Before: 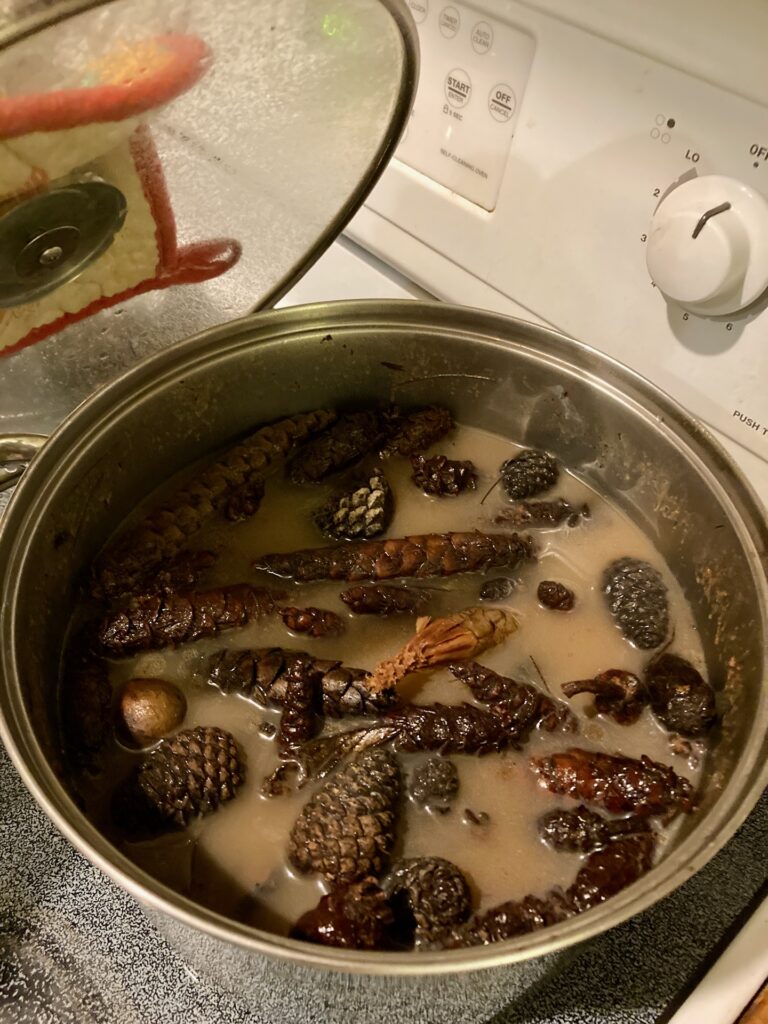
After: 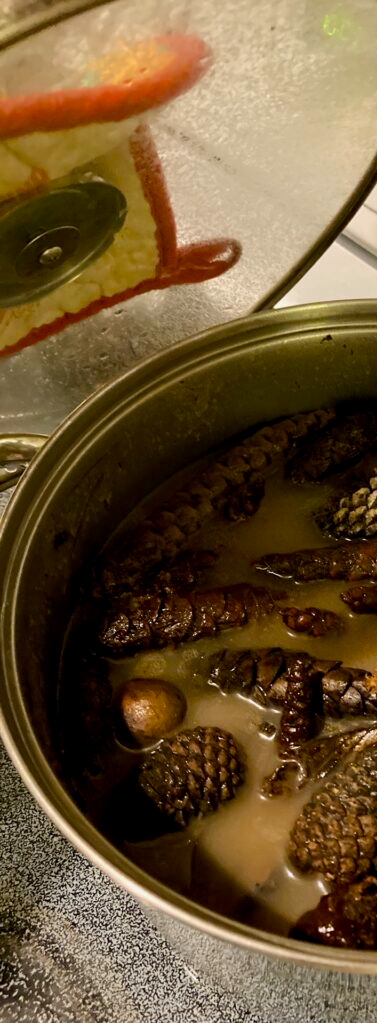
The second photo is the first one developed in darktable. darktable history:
color balance rgb: linear chroma grading › shadows -8%, linear chroma grading › global chroma 10%, perceptual saturation grading › global saturation 2%, perceptual saturation grading › highlights -2%, perceptual saturation grading › mid-tones 4%, perceptual saturation grading › shadows 8%, perceptual brilliance grading › global brilliance 2%, perceptual brilliance grading › highlights -4%, global vibrance 16%, saturation formula JzAzBz (2021)
crop and rotate: left 0%, top 0%, right 50.845%
